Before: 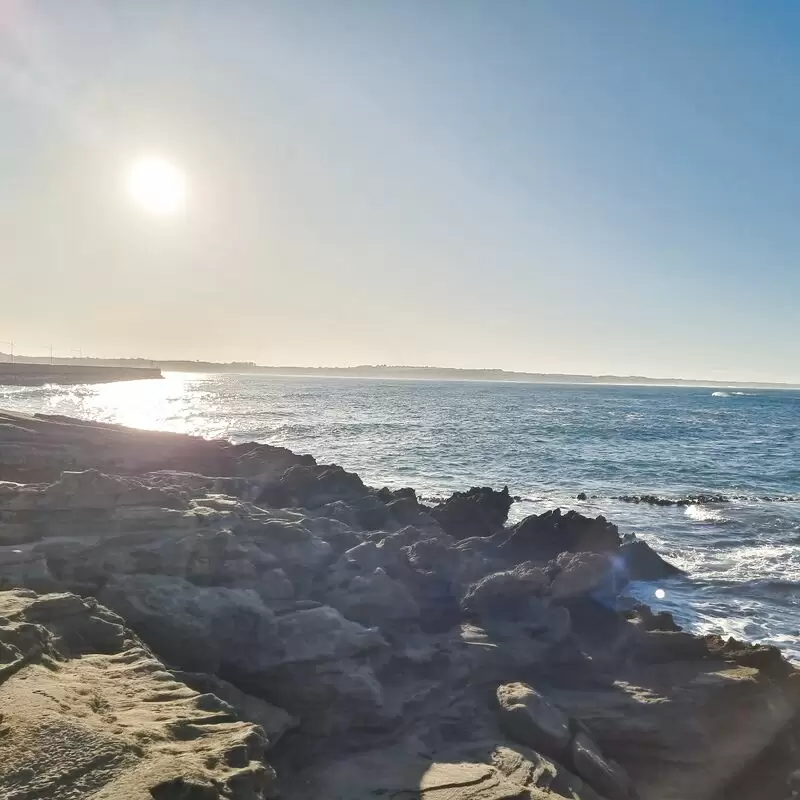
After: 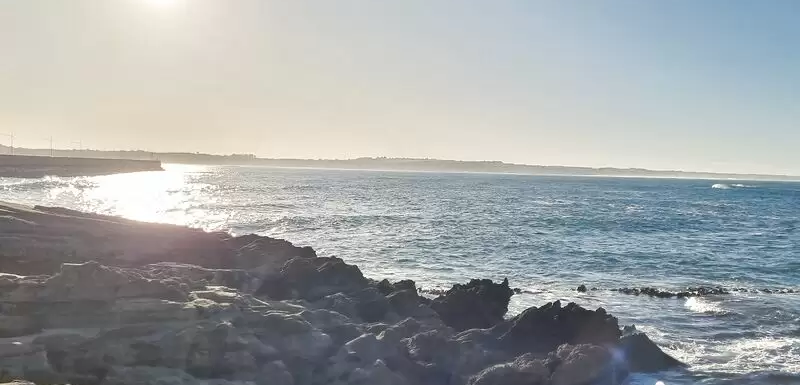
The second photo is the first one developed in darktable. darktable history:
crop and rotate: top 26.159%, bottom 25.694%
